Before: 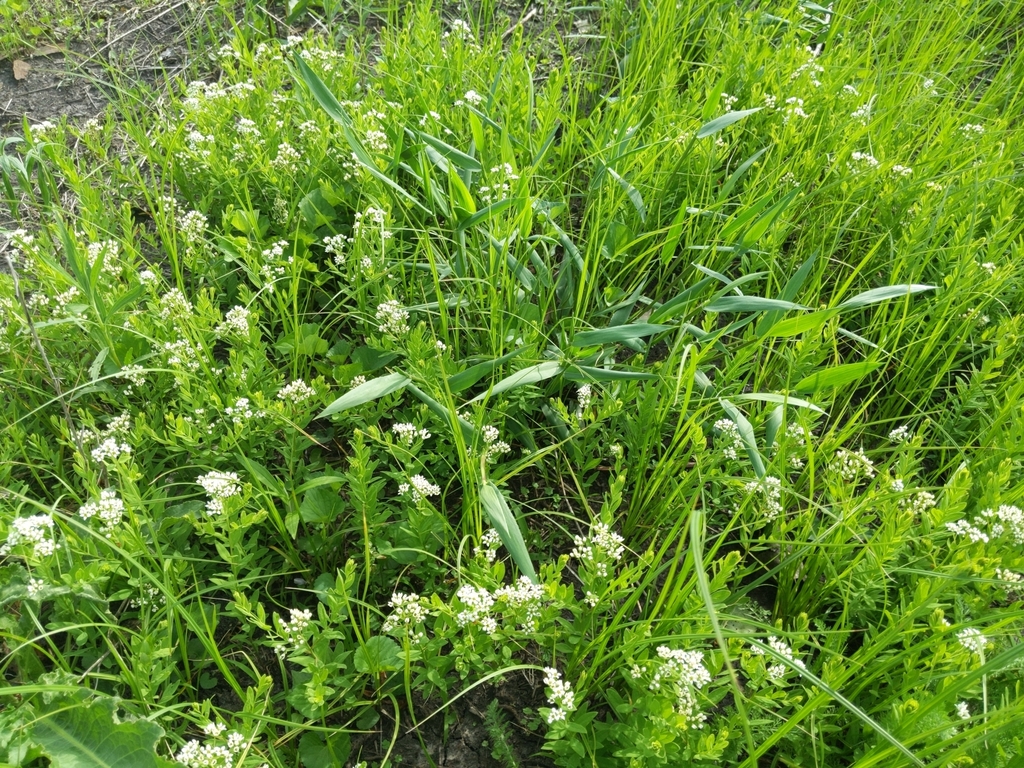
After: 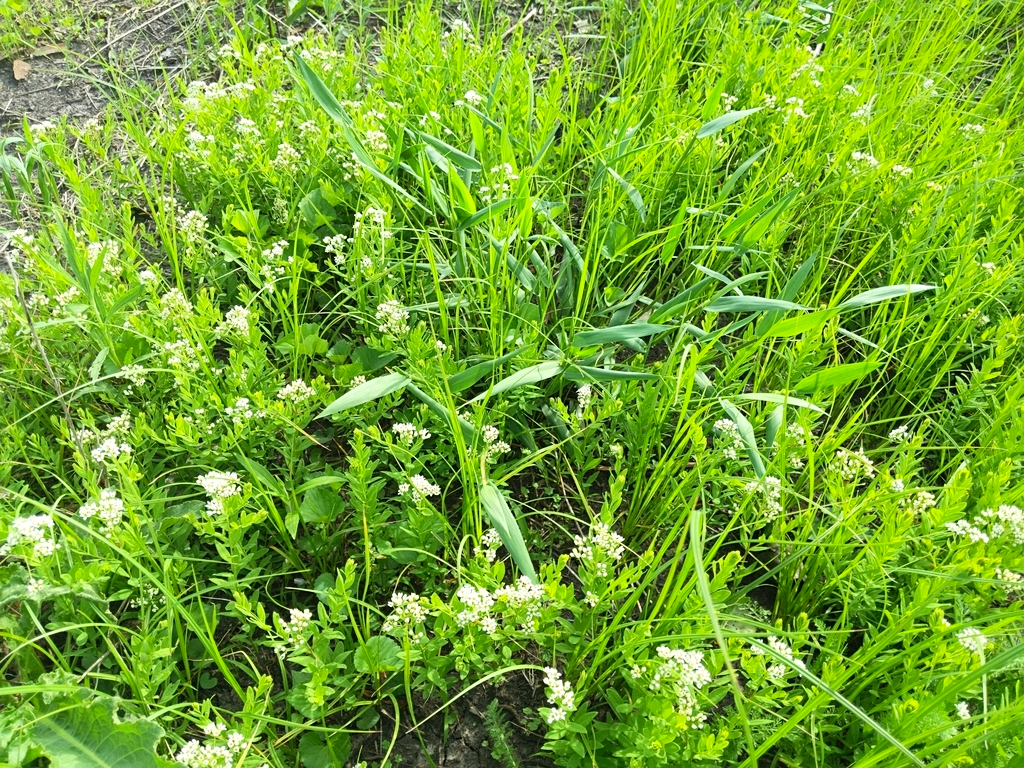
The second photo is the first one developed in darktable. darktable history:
contrast brightness saturation: contrast 0.204, brightness 0.17, saturation 0.215
sharpen: amount 0.217
